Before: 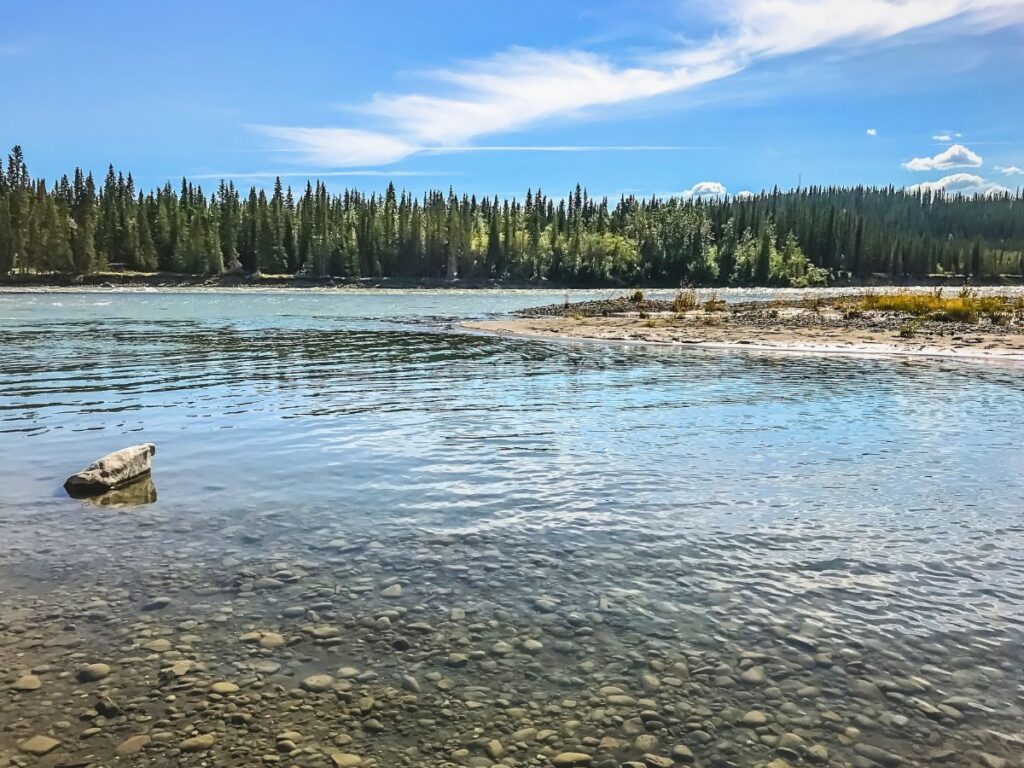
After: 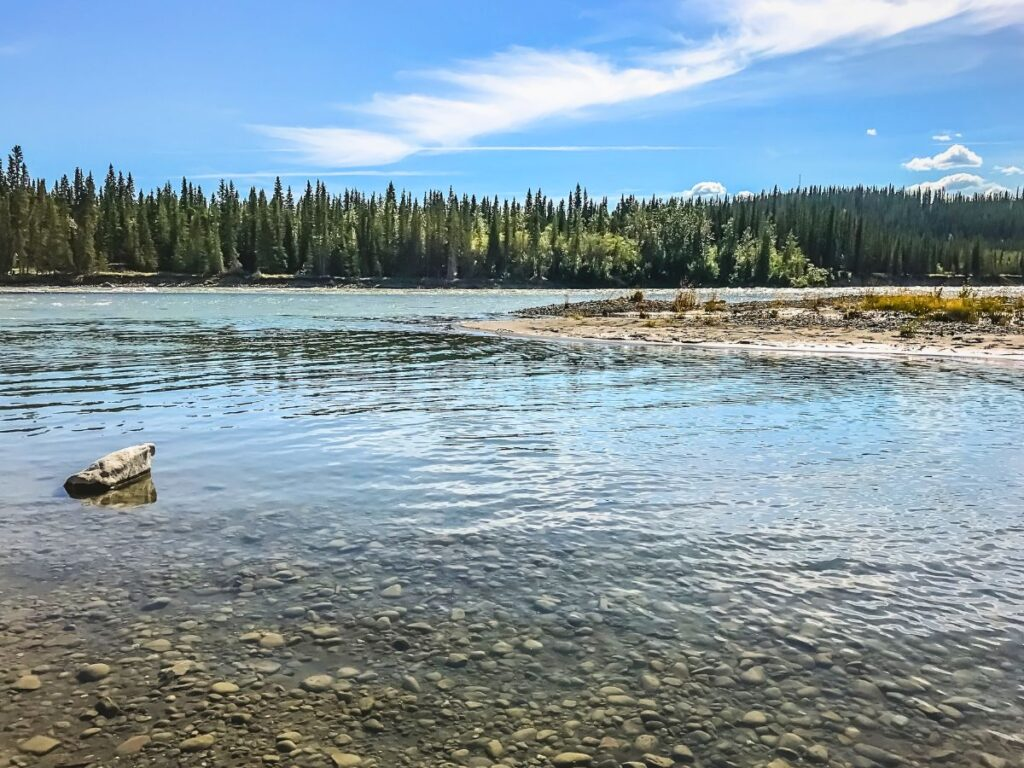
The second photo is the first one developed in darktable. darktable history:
shadows and highlights: shadows -28.49, highlights 30.1
